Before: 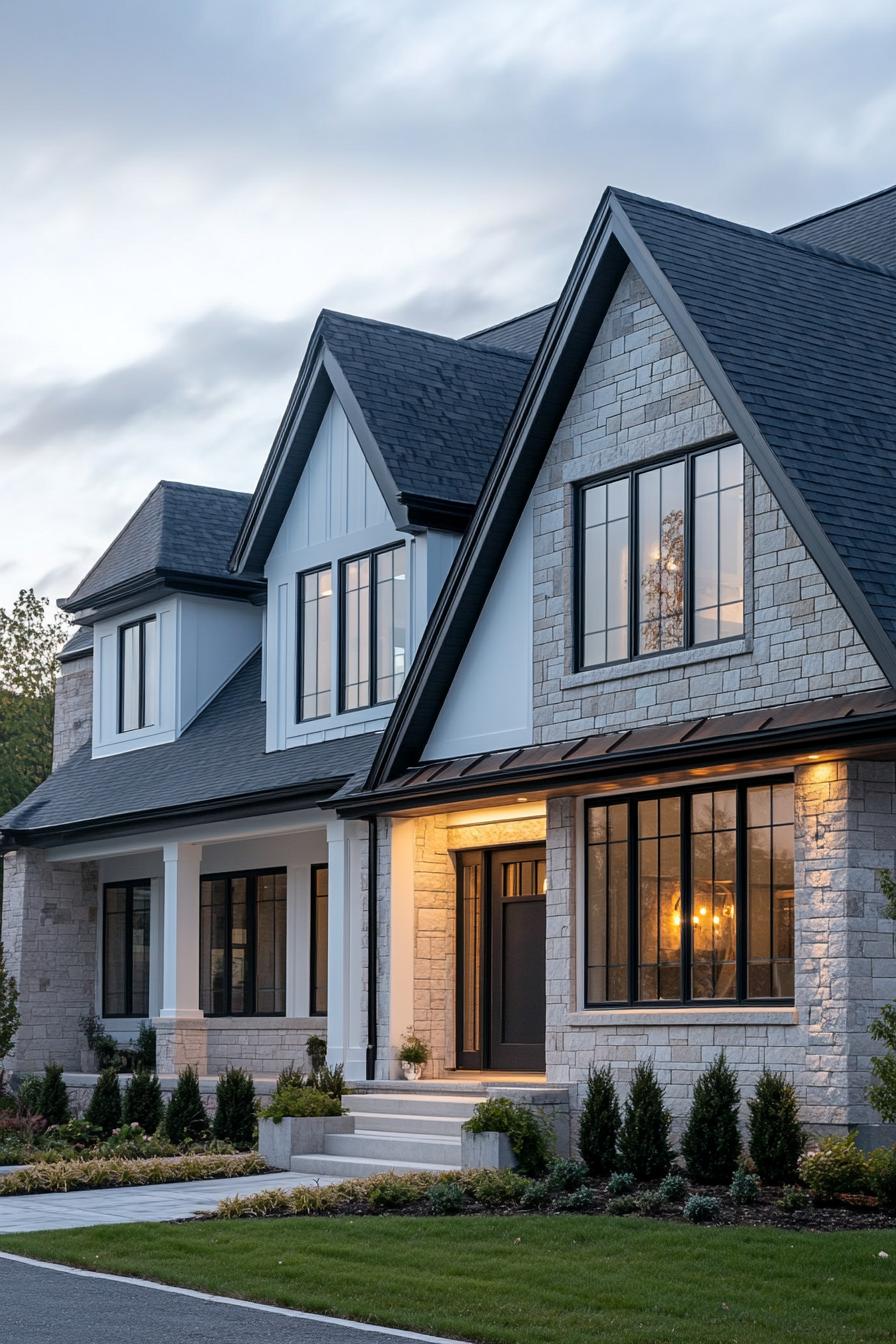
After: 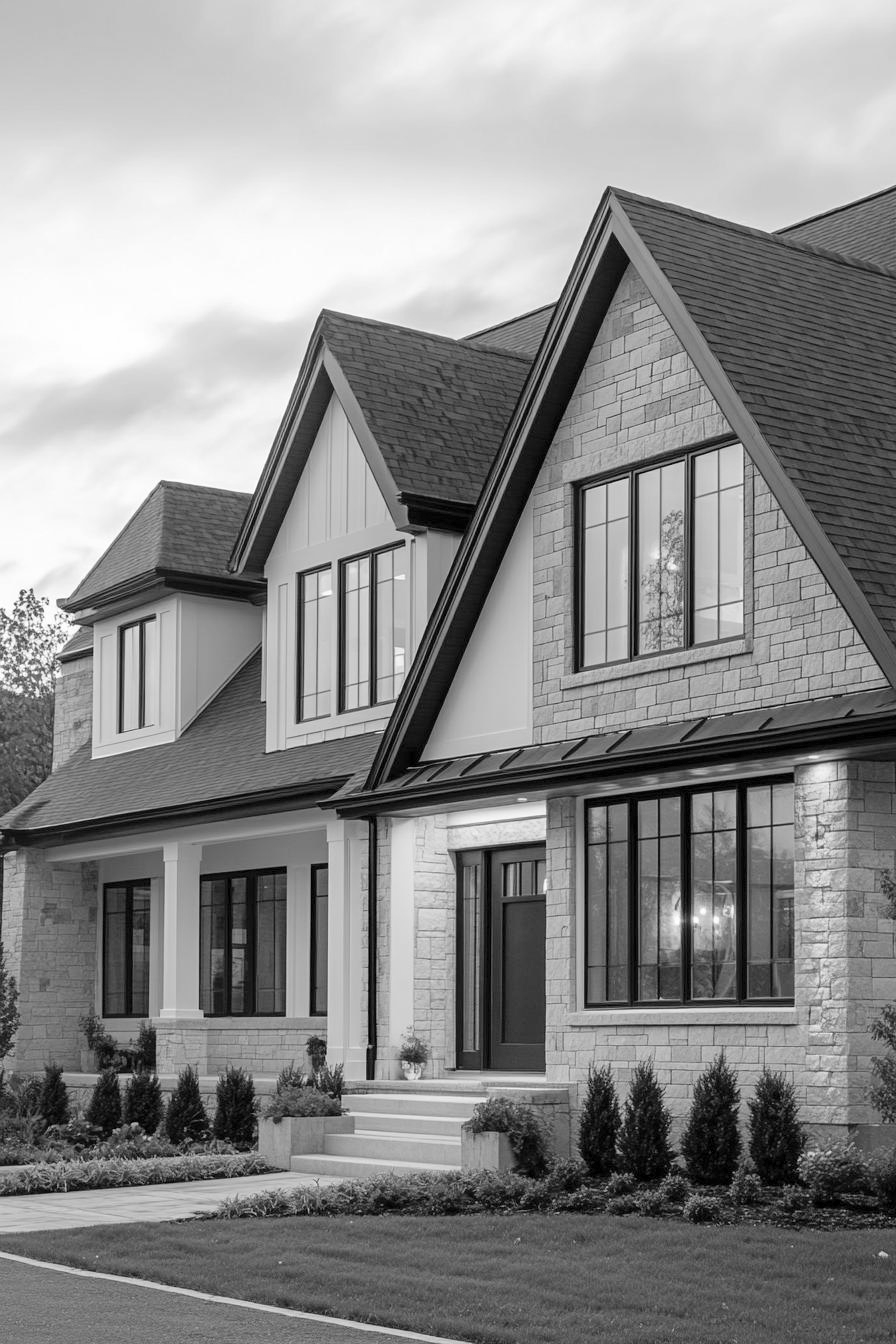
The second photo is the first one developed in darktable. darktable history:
color contrast: green-magenta contrast 0, blue-yellow contrast 0
contrast brightness saturation: brightness 0.15
